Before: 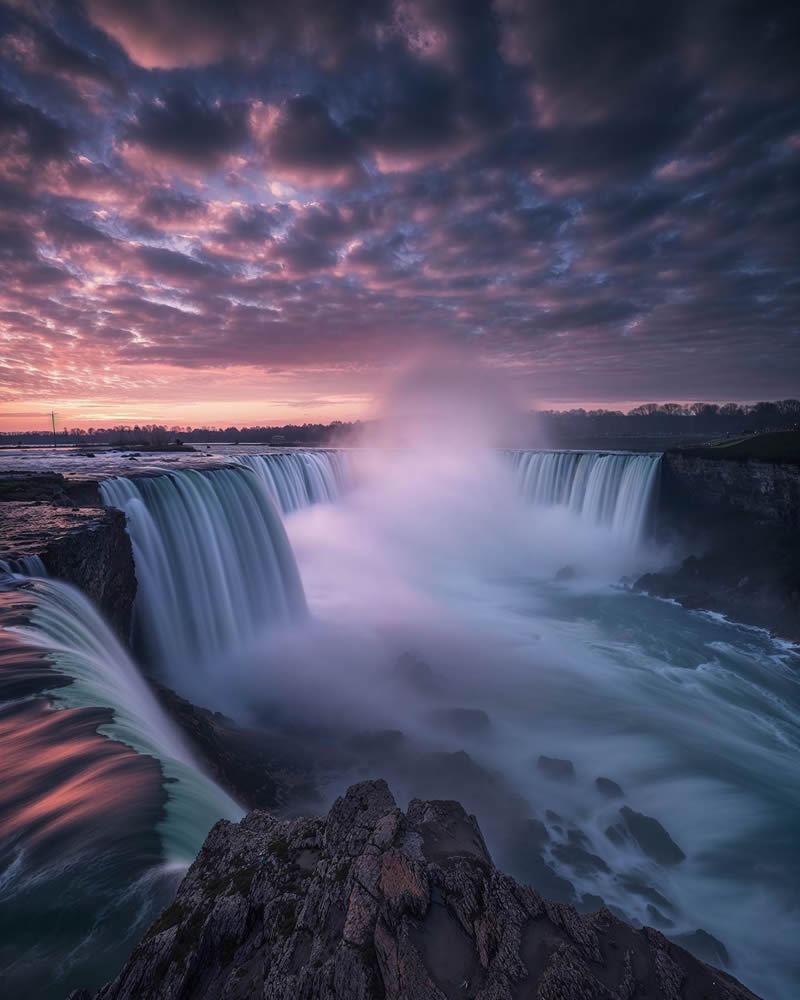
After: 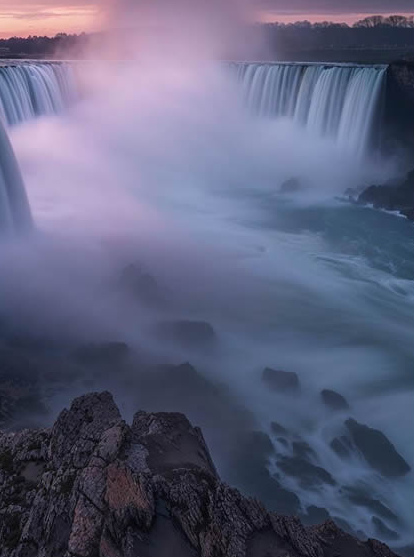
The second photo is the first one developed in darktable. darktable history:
crop: left 34.438%, top 38.835%, right 13.69%, bottom 5.449%
